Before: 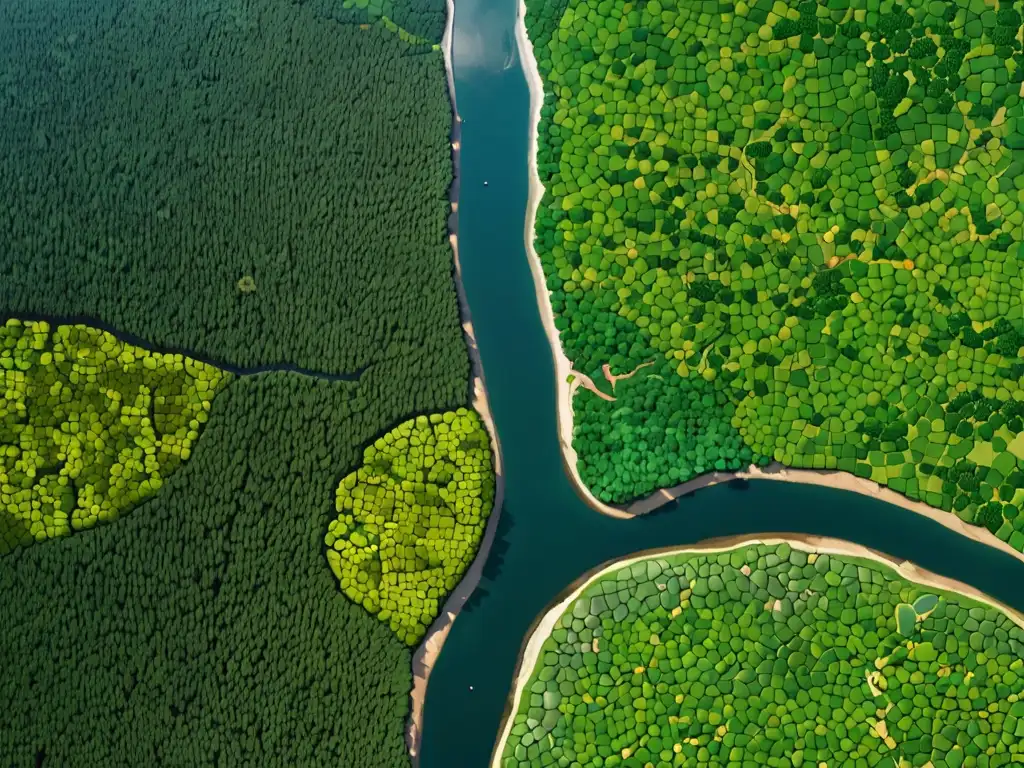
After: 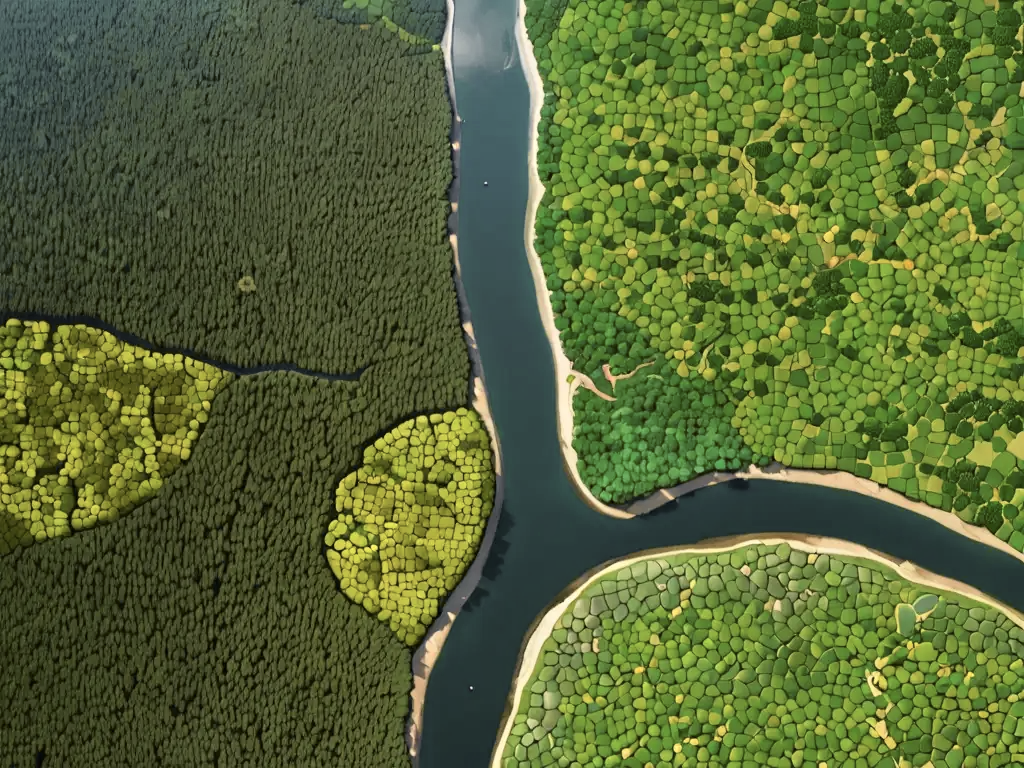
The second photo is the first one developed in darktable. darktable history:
shadows and highlights: shadows 18.12, highlights -84, soften with gaussian
tone curve: curves: ch0 [(0, 0) (0.765, 0.816) (1, 1)]; ch1 [(0, 0) (0.425, 0.464) (0.5, 0.5) (0.531, 0.522) (0.588, 0.575) (0.994, 0.939)]; ch2 [(0, 0) (0.398, 0.435) (0.455, 0.481) (0.501, 0.504) (0.529, 0.544) (0.584, 0.585) (1, 0.911)], color space Lab, independent channels, preserve colors none
